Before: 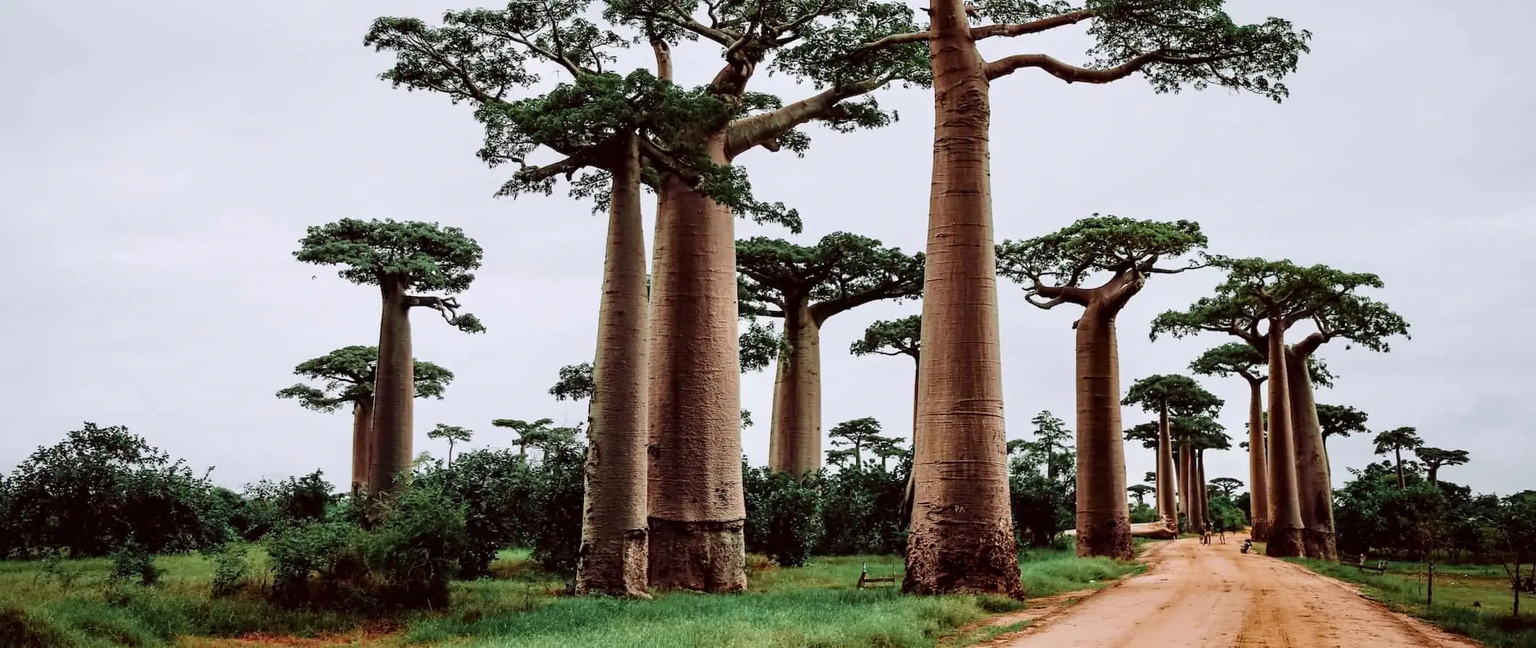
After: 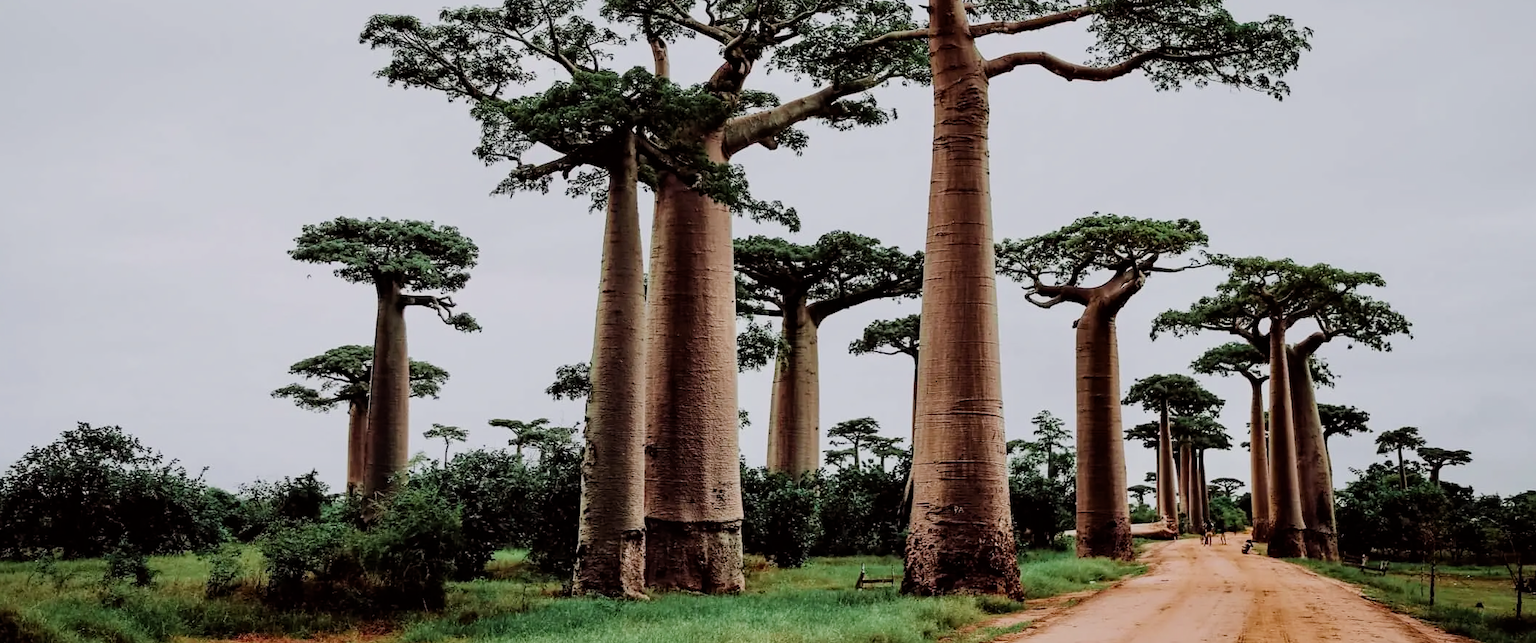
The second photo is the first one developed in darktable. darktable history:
crop: left 0.498%, top 0.527%, right 0.143%, bottom 0.759%
filmic rgb: black relative exposure -7.97 EV, white relative exposure 3.93 EV, hardness 4.24
